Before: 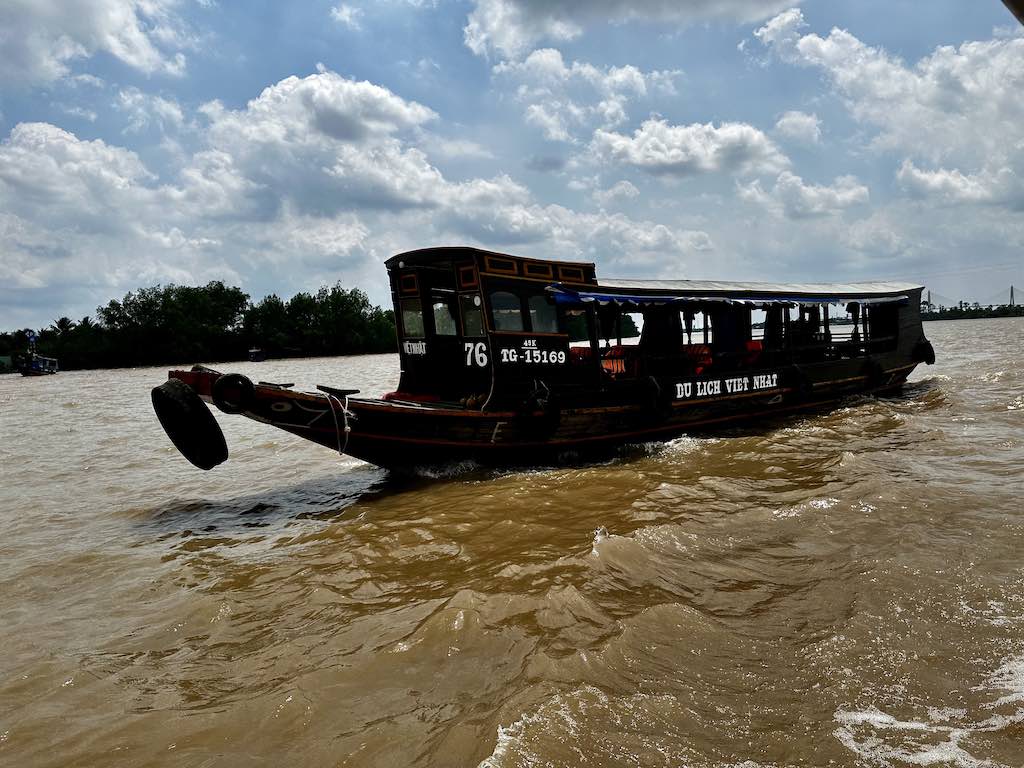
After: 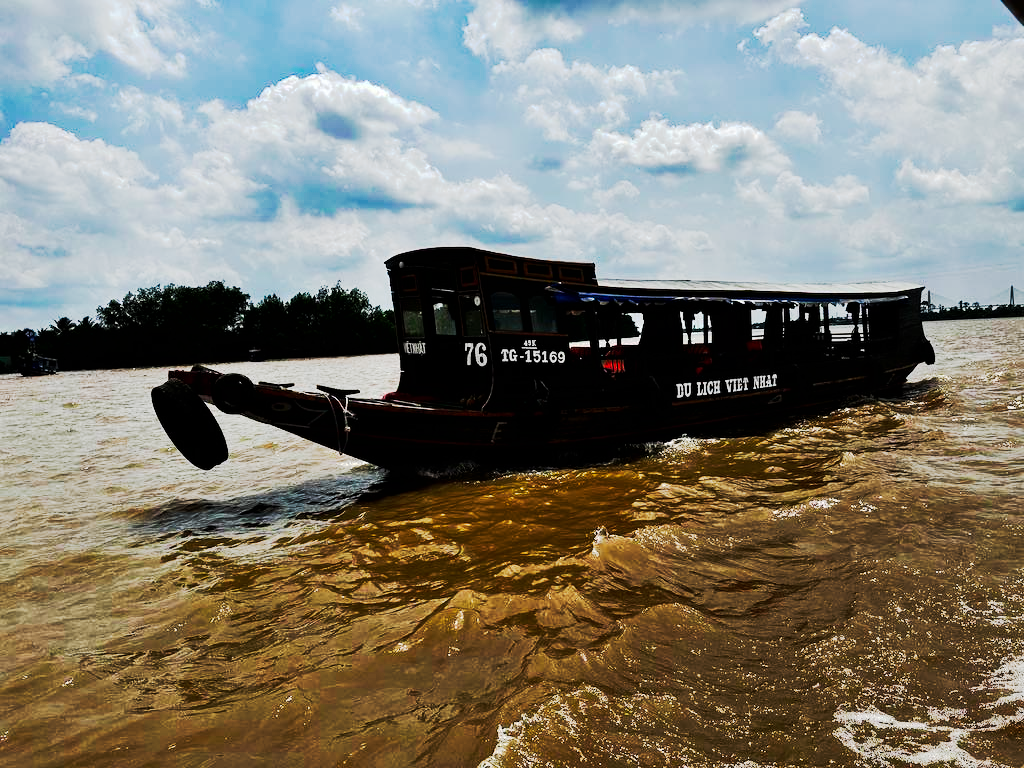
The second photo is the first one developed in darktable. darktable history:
tone curve: curves: ch0 [(0, 0) (0.003, 0.002) (0.011, 0.002) (0.025, 0.002) (0.044, 0.007) (0.069, 0.014) (0.1, 0.026) (0.136, 0.04) (0.177, 0.061) (0.224, 0.1) (0.277, 0.151) (0.335, 0.198) (0.399, 0.272) (0.468, 0.387) (0.543, 0.553) (0.623, 0.716) (0.709, 0.8) (0.801, 0.855) (0.898, 0.897) (1, 1)], preserve colors none
